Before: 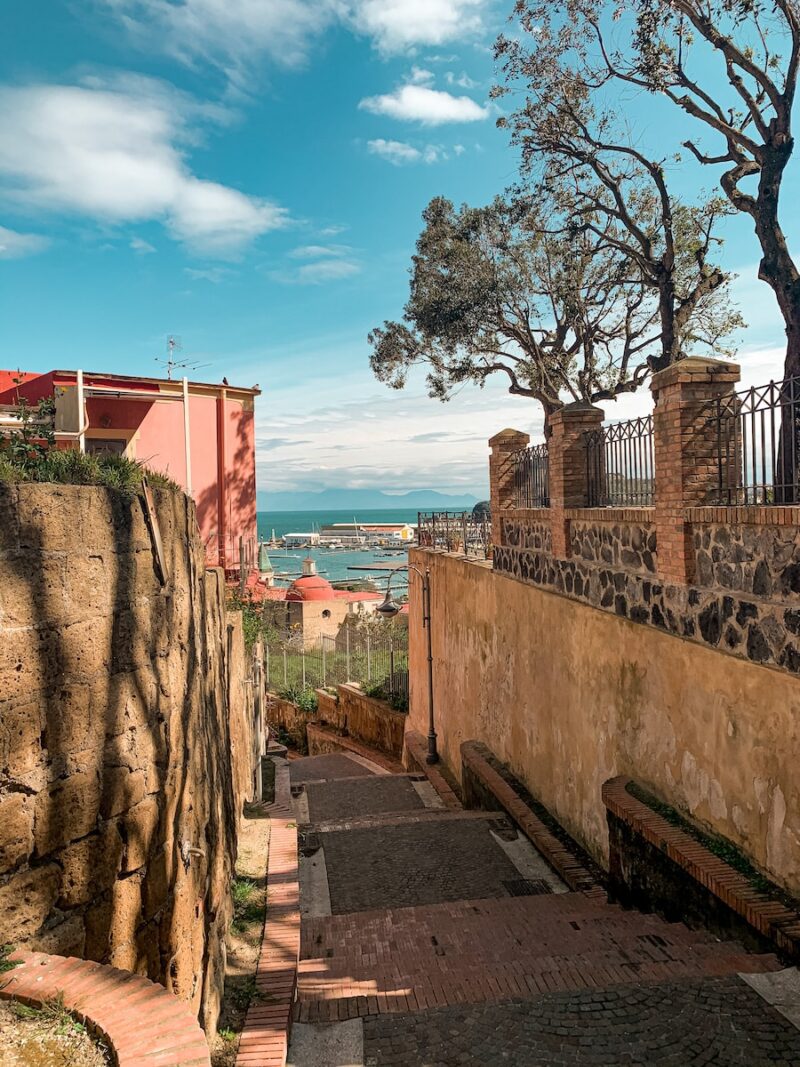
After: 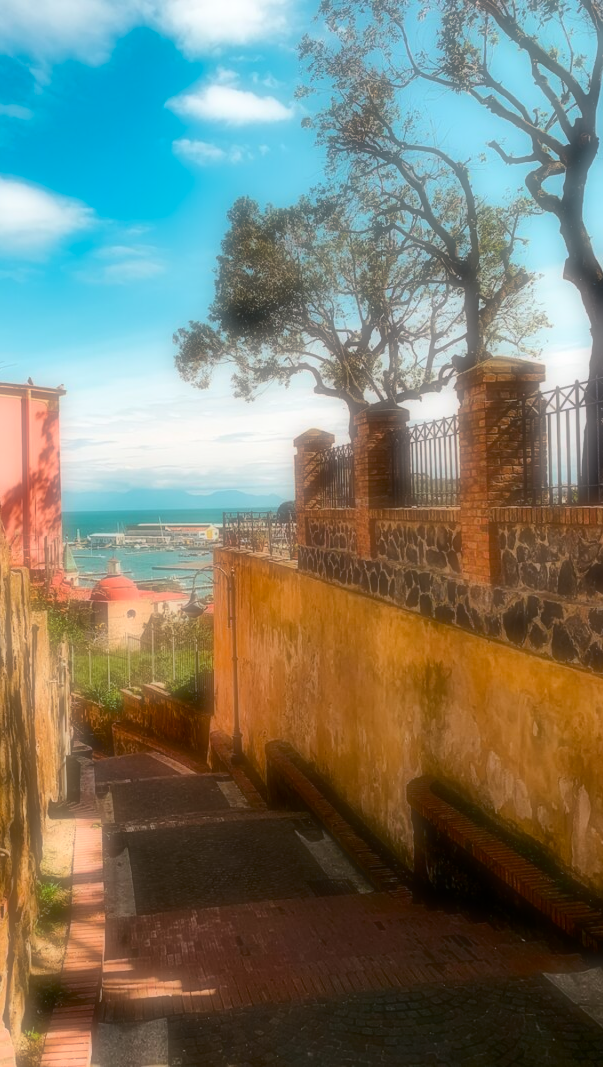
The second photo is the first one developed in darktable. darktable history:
color balance rgb: perceptual saturation grading › global saturation 25%, perceptual brilliance grading › mid-tones 10%, perceptual brilliance grading › shadows 15%, global vibrance 20%
contrast brightness saturation: contrast 0.2, brightness -0.11, saturation 0.1
soften: on, module defaults
crop and rotate: left 24.6%
